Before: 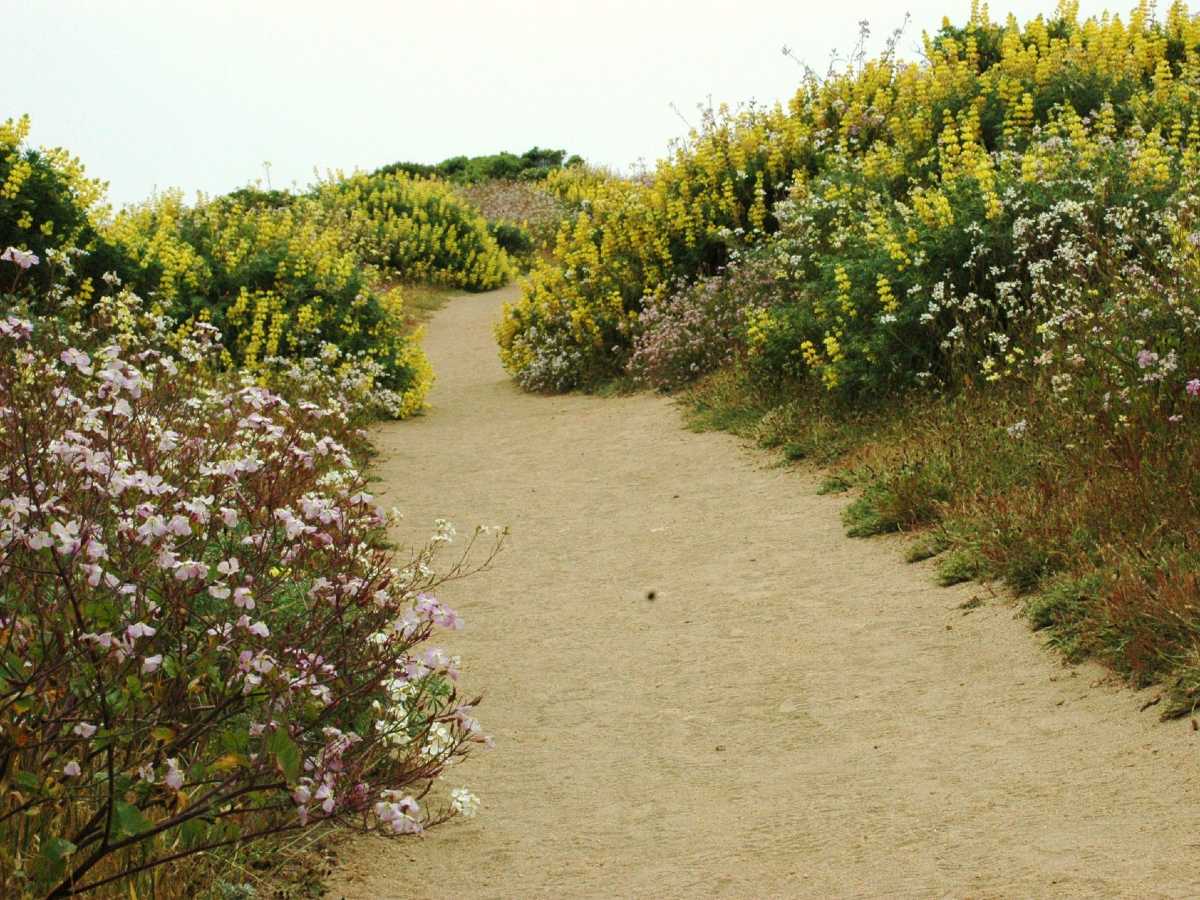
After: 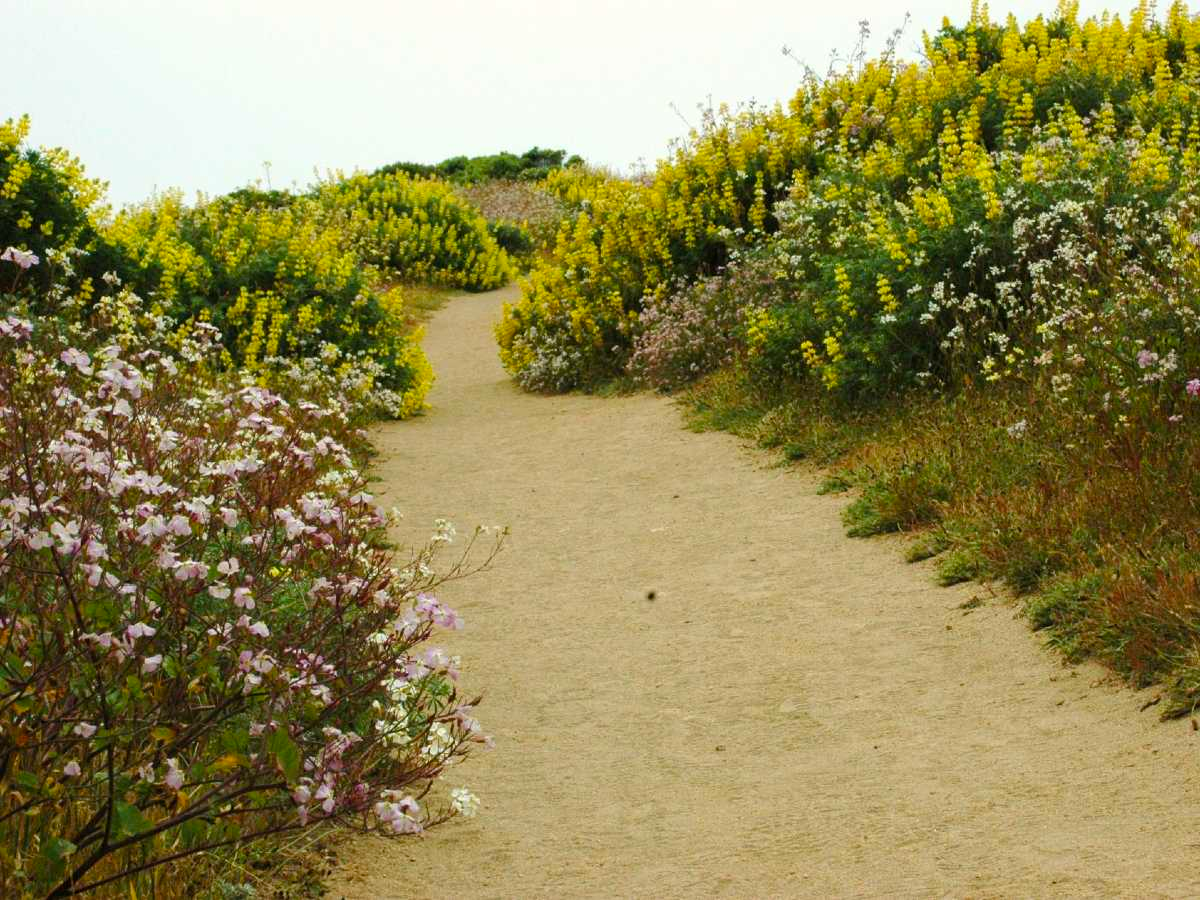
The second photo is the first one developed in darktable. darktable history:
color balance rgb: perceptual saturation grading › global saturation 19.634%
